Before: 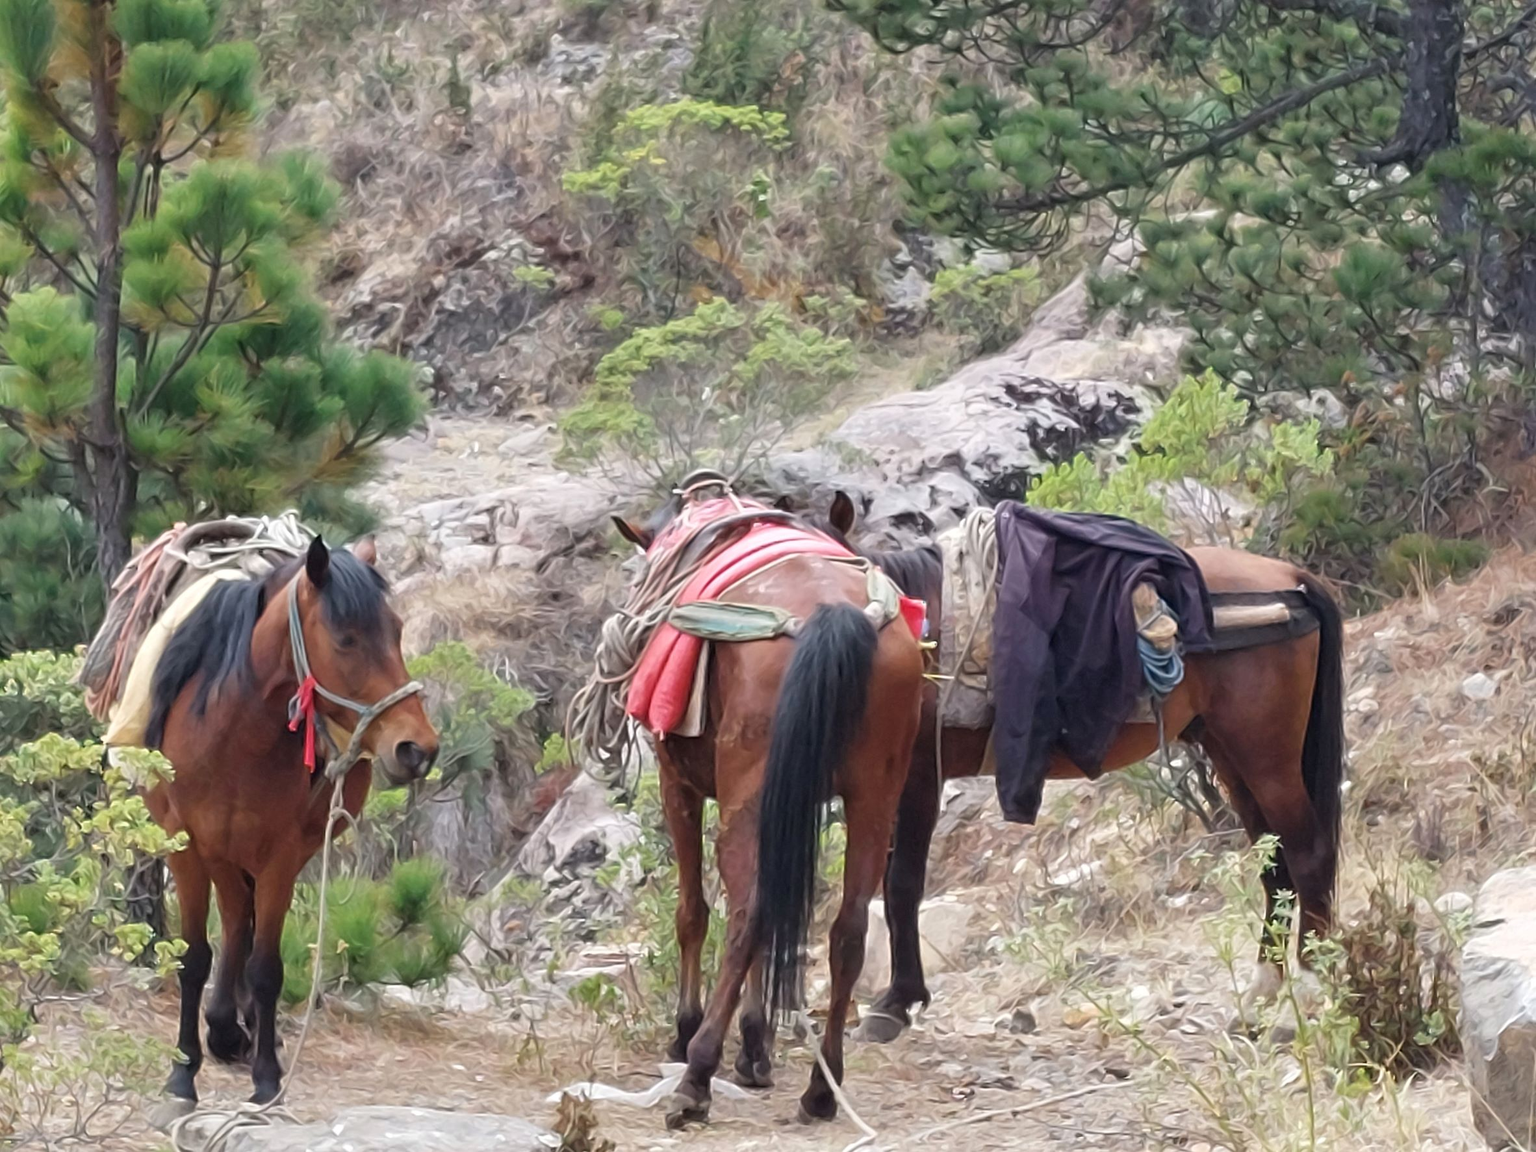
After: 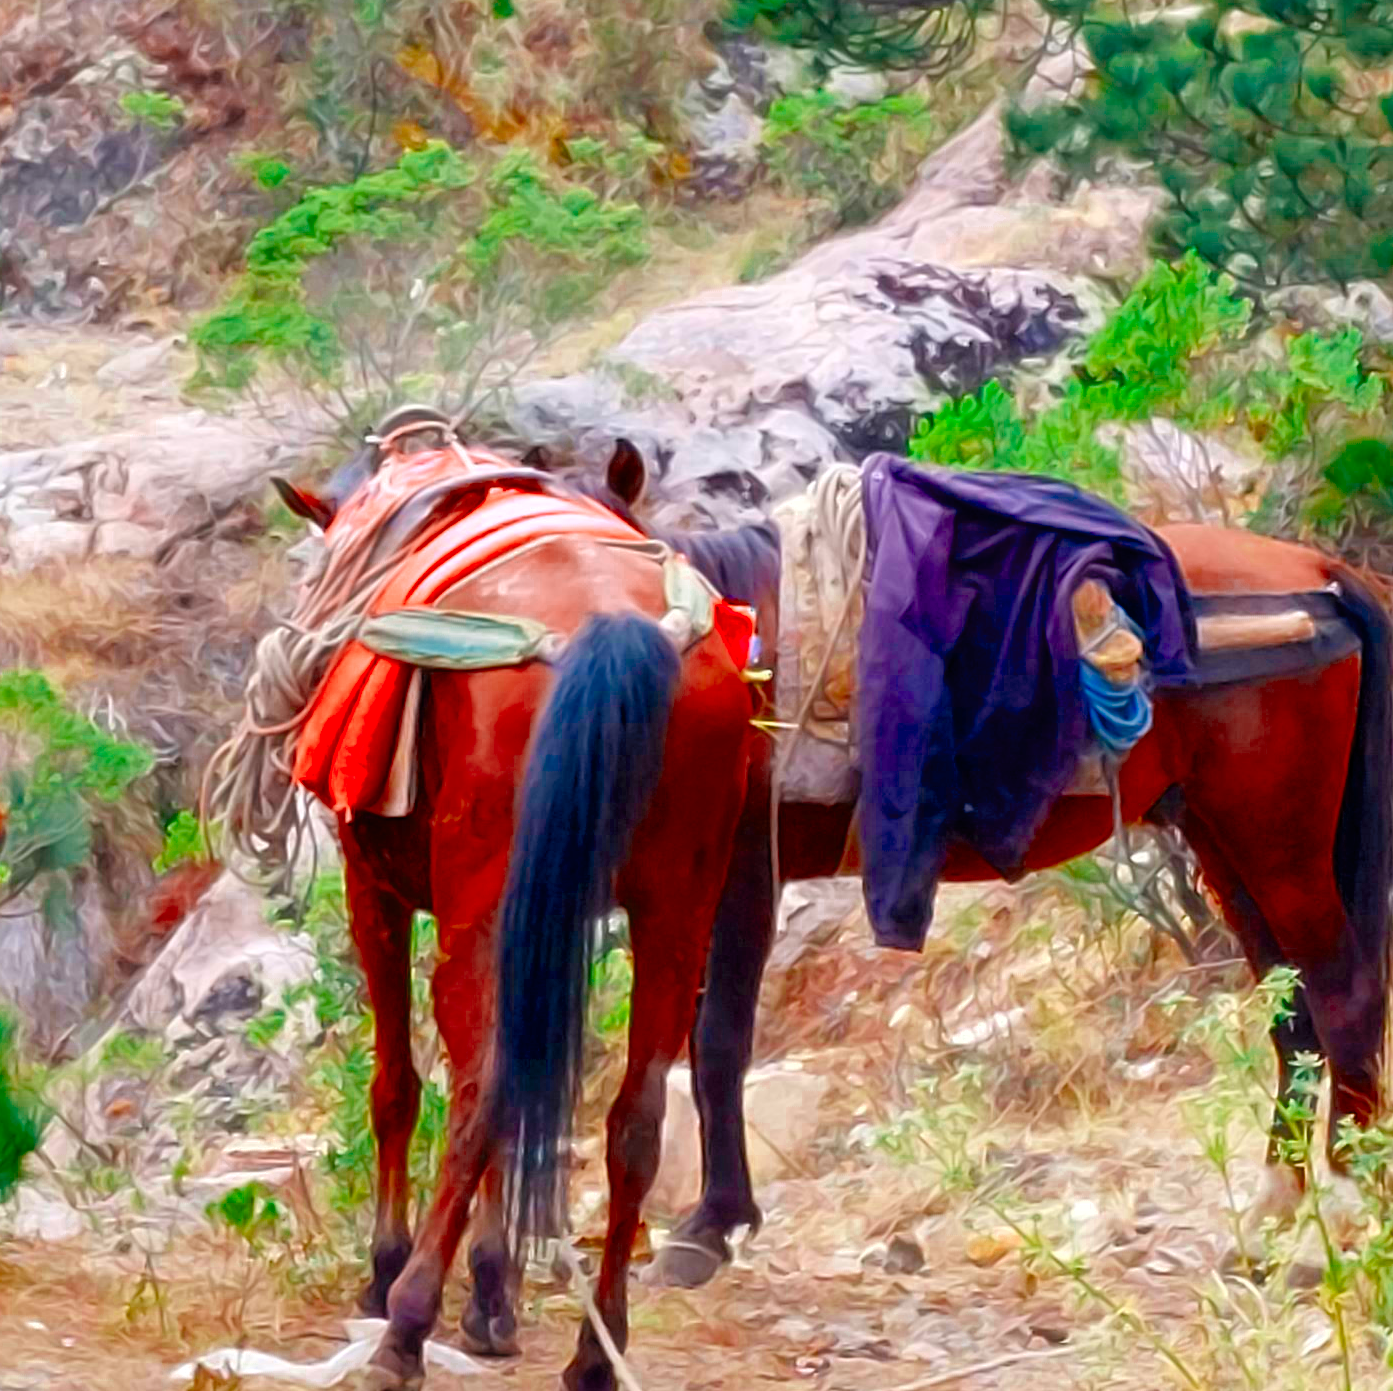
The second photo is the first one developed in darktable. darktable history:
color correction: highlights b* -0.013, saturation 2.98
contrast brightness saturation: brightness 0.144
crop and rotate: left 28.357%, top 17.911%, right 12.686%, bottom 3.605%
exposure: black level correction 0.006, exposure -0.222 EV, compensate highlight preservation false
color balance rgb: shadows lift › luminance -10.393%, perceptual saturation grading › global saturation 45.232%, perceptual saturation grading › highlights -50.609%, perceptual saturation grading › shadows 30.981%, global vibrance 6.479%, contrast 13.147%, saturation formula JzAzBz (2021)
color zones: curves: ch0 [(0, 0.5) (0.125, 0.4) (0.25, 0.5) (0.375, 0.4) (0.5, 0.4) (0.625, 0.35) (0.75, 0.35) (0.875, 0.5)]; ch1 [(0, 0.35) (0.125, 0.45) (0.25, 0.35) (0.375, 0.35) (0.5, 0.35) (0.625, 0.35) (0.75, 0.45) (0.875, 0.35)]; ch2 [(0, 0.6) (0.125, 0.5) (0.25, 0.5) (0.375, 0.6) (0.5, 0.6) (0.625, 0.5) (0.75, 0.5) (0.875, 0.5)]
haze removal: strength -0.11, compatibility mode true, adaptive false
